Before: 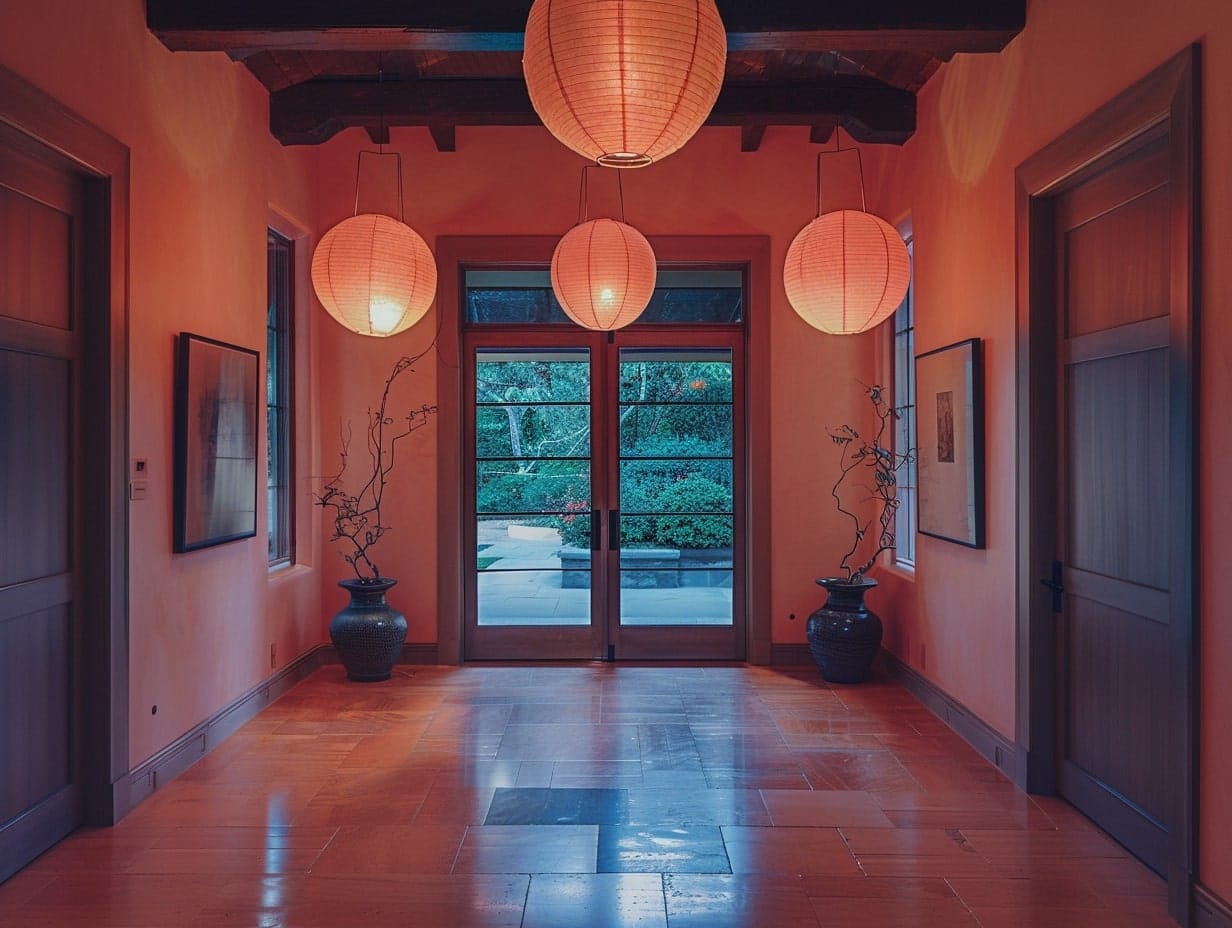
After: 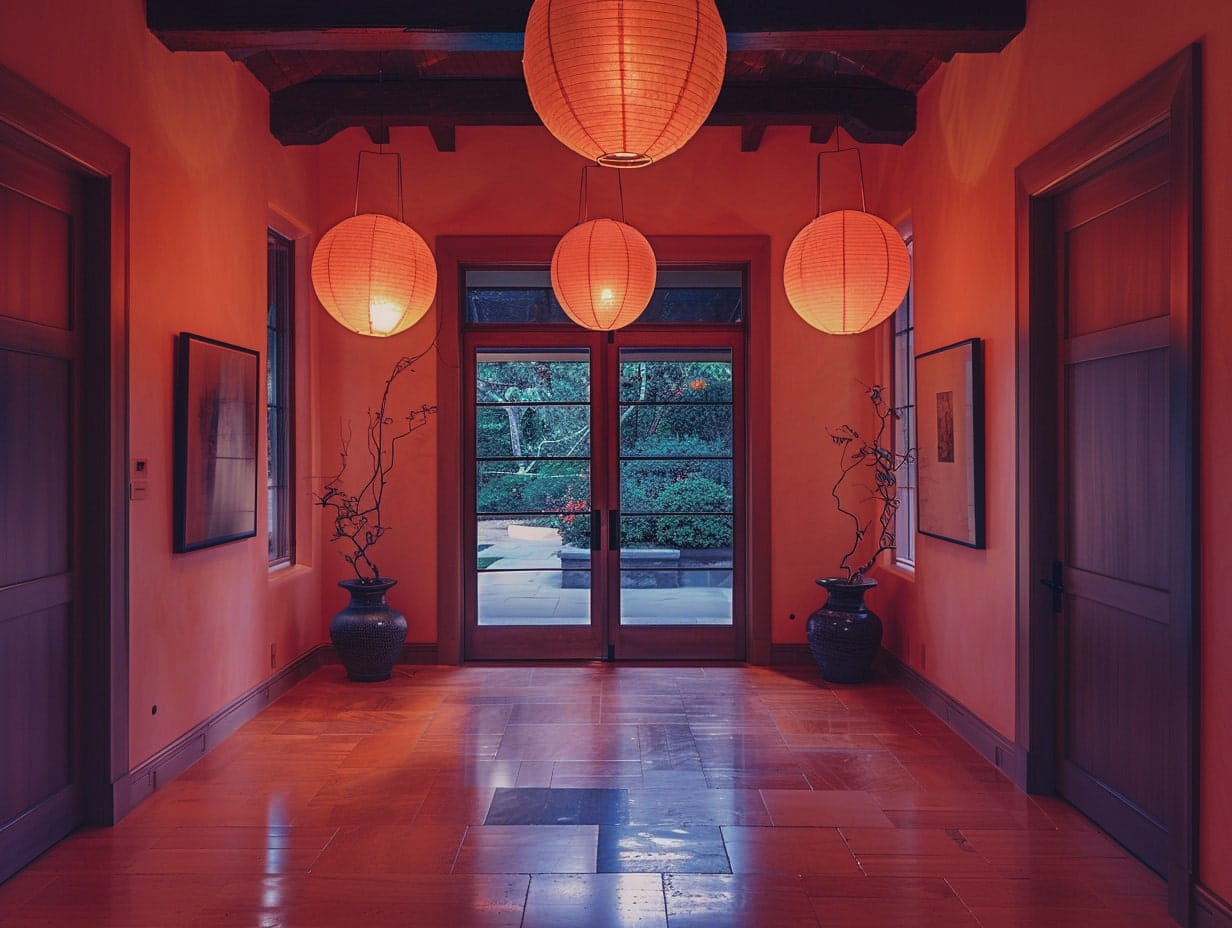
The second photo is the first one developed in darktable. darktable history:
tone curve: curves: ch0 [(0, 0) (0.003, 0.002) (0.011, 0.009) (0.025, 0.022) (0.044, 0.041) (0.069, 0.059) (0.1, 0.082) (0.136, 0.106) (0.177, 0.138) (0.224, 0.179) (0.277, 0.226) (0.335, 0.28) (0.399, 0.342) (0.468, 0.413) (0.543, 0.493) (0.623, 0.591) (0.709, 0.699) (0.801, 0.804) (0.898, 0.899) (1, 1)], preserve colors none
color look up table: target L [98.81, 95.16, 96.93, 86.18, 85.74, 69.57, 70.18, 70.08, 62.87, 55.89, 52.16, 39.27, 42.34, 27.37, 16.14, 201.13, 85.68, 78.14, 70.94, 64.2, 55.01, 54.9, 50.53, 51.2, 37.7, 18.9, 7.114, 97.25, 73.77, 73.35, 73.31, 61.73, 57.24, 59.47, 54.57, 51.72, 44.72, 49.79, 42.68, 37.47, 25.63, 9.757, 2.99, 97.32, 73.15, 58.32, 53.9, 45.61, 24.66], target a [-22.52, -28.95, -34.66, -66.05, -11.03, -43.33, -2.176, -43.32, -7.193, 15.21, -45.15, -28.01, 15.25, -30.88, -18.17, 0, -3.282, 14.65, 11.66, 39.34, 62.98, 42.01, 46.16, 60.31, 42.94, 40.65, 9.939, 13.46, 33.47, 45.68, 15.38, 38.28, 73.22, 78.88, 29.37, 47.18, 33.52, 64, 37.06, 58.87, 36.75, 26.81, 5.775, -30.37, -22.51, -32.29, 6.842, 9.882, -7.479], target b [57.33, 78.43, 47.87, 44.34, 12.68, 22.34, 55.92, 58.6, 32.34, 54.7, 41.53, 1.989, 11.15, 31.22, -3.277, -0.001, 71.11, 45.62, 11.83, 65.84, 55.25, 24.8, 54.09, 21.17, 32.29, 5.031, 6.385, -7.279, 6.014, -33.65, -28.26, -53.81, -19.44, -56.92, 6.235, -8.398, -81.22, -72.49, -35.01, -44.37, -19.46, -49.63, -22.54, -7.815, -36, -1.855, -6.801, -49.4, -22.36], num patches 49
